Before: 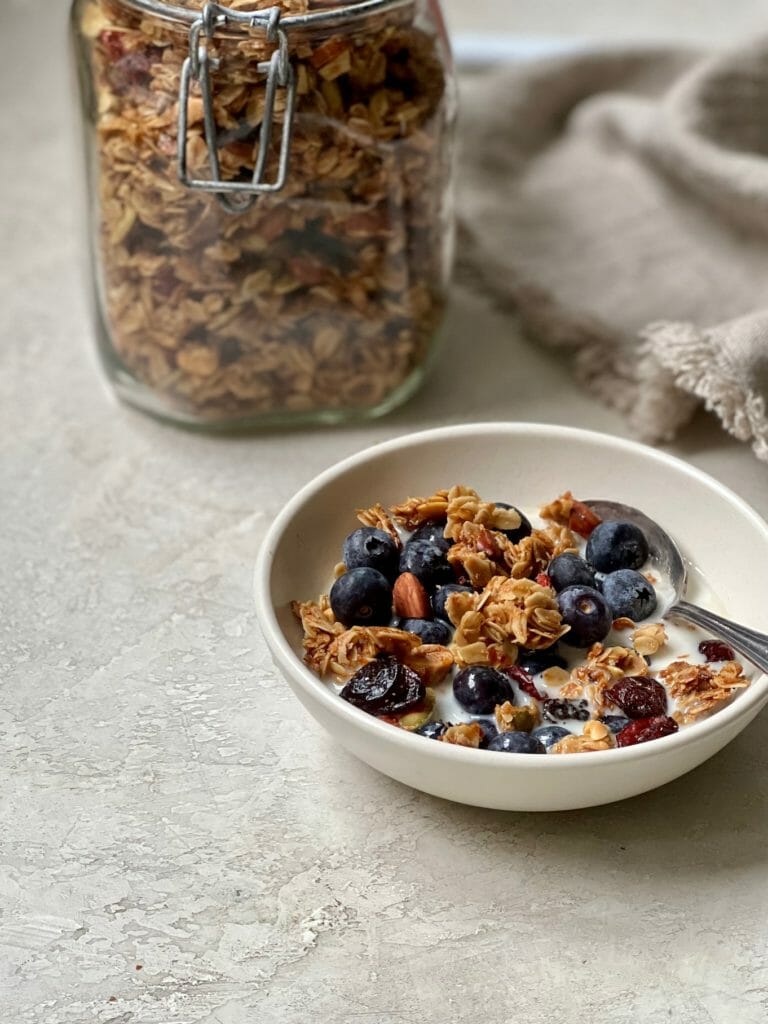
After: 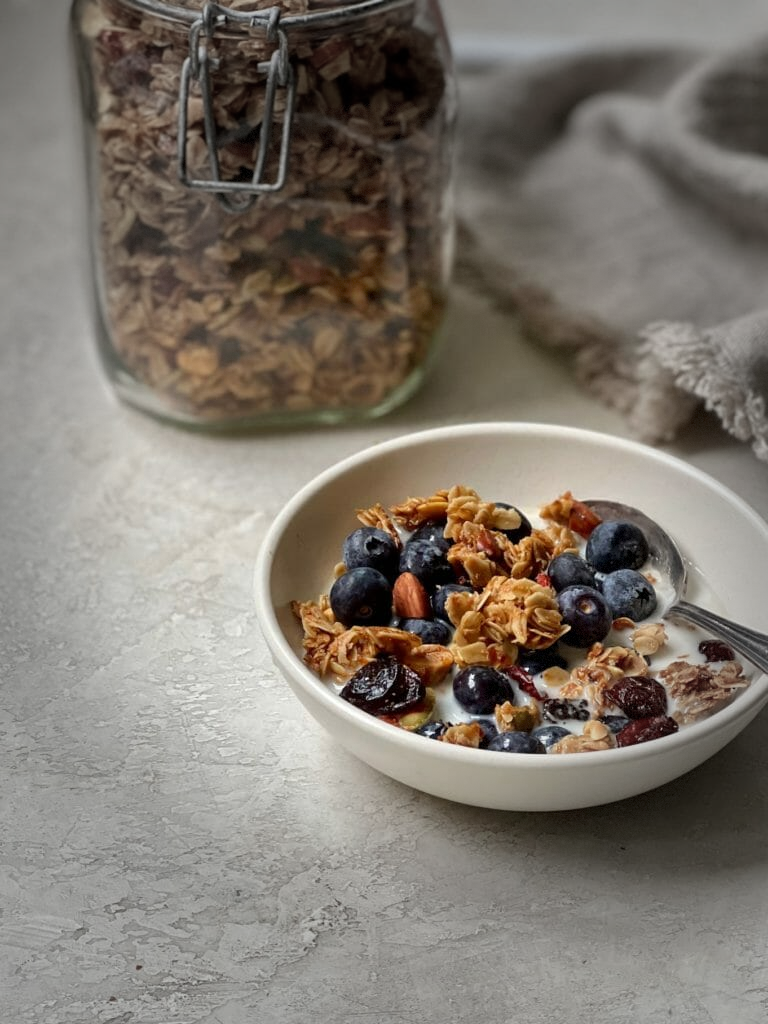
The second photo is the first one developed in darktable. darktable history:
vignetting: fall-off start 39.33%, fall-off radius 40.64%, dithering 8-bit output, unbound false
